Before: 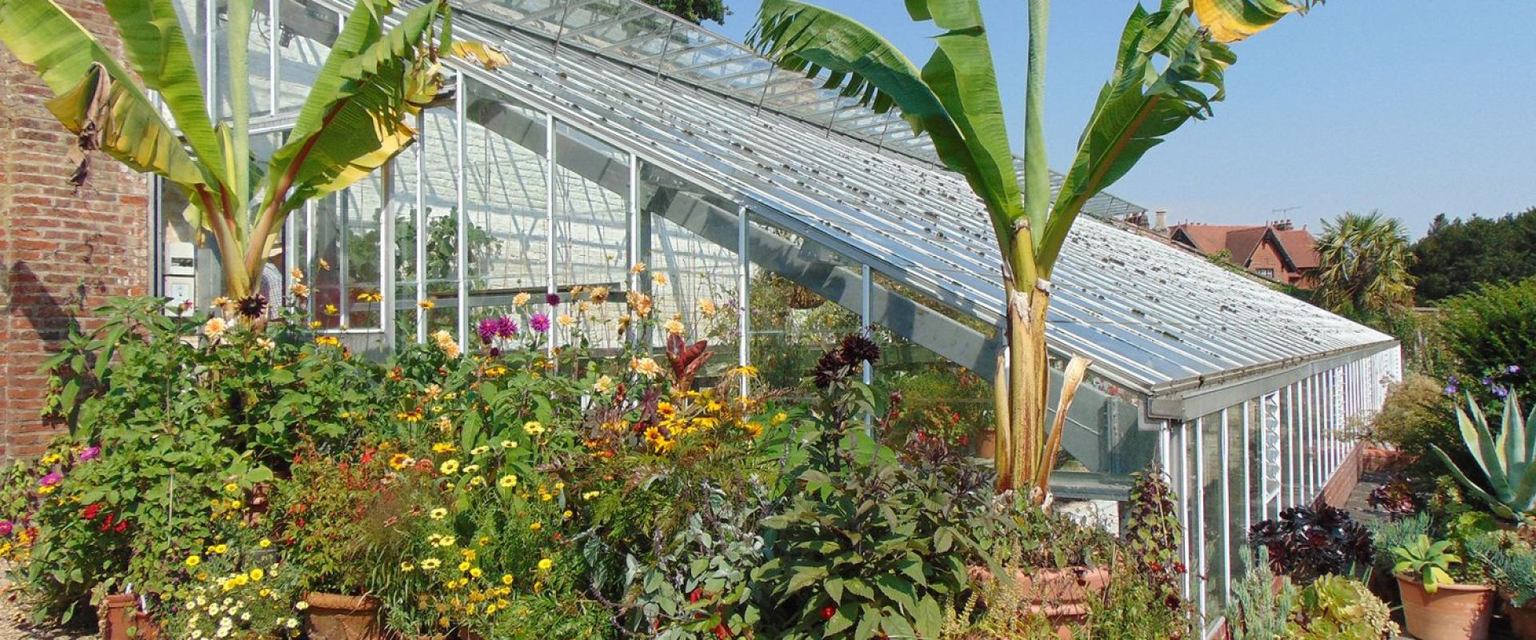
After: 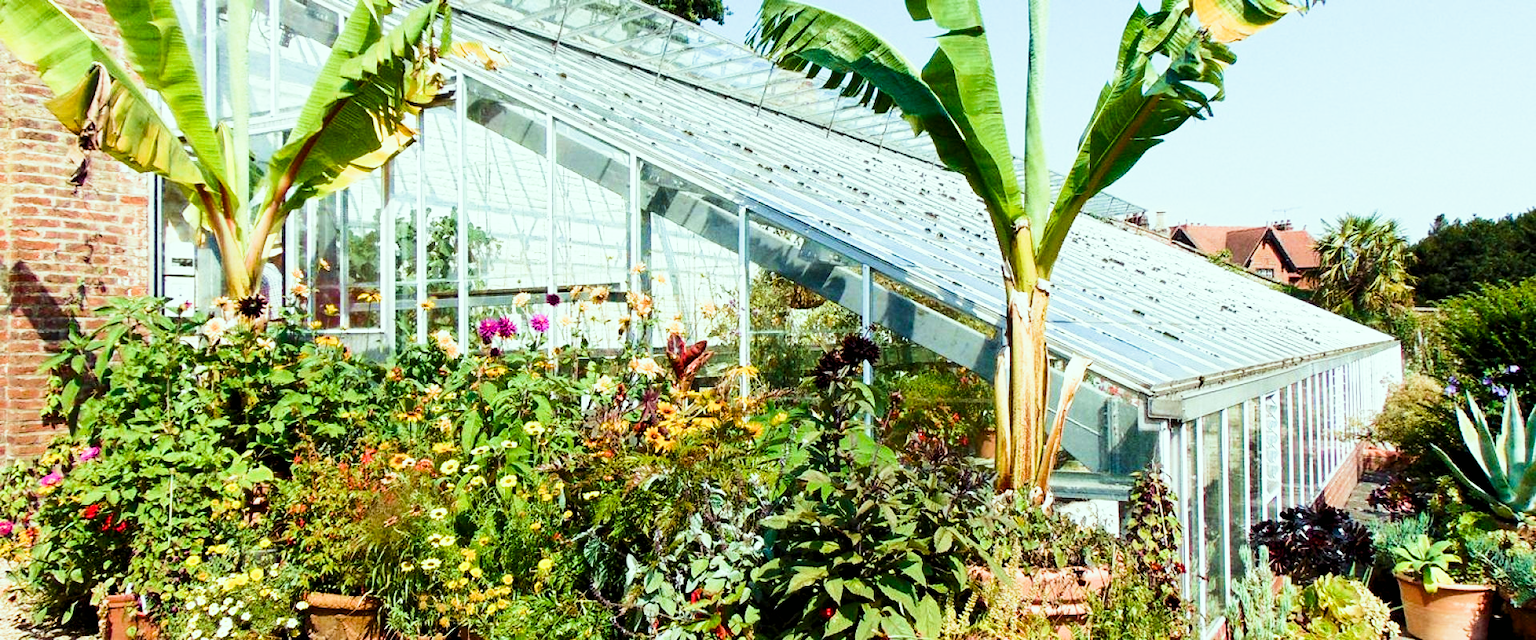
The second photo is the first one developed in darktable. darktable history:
tone equalizer: -8 EV -1.08 EV, -7 EV -1.01 EV, -6 EV -0.867 EV, -5 EV -0.578 EV, -3 EV 0.578 EV, -2 EV 0.867 EV, -1 EV 1.01 EV, +0 EV 1.08 EV, edges refinement/feathering 500, mask exposure compensation -1.57 EV, preserve details no
exposure: black level correction 0.001, exposure 0.3 EV, compensate highlight preservation false
sigmoid: contrast 1.22, skew 0.65
color correction: highlights a* -6.69, highlights b* 0.49
velvia: on, module defaults
color balance rgb: global offset › luminance -0.51%, perceptual saturation grading › global saturation 27.53%, perceptual saturation grading › highlights -25%, perceptual saturation grading › shadows 25%, perceptual brilliance grading › highlights 6.62%, perceptual brilliance grading › mid-tones 17.07%, perceptual brilliance grading › shadows -5.23%
